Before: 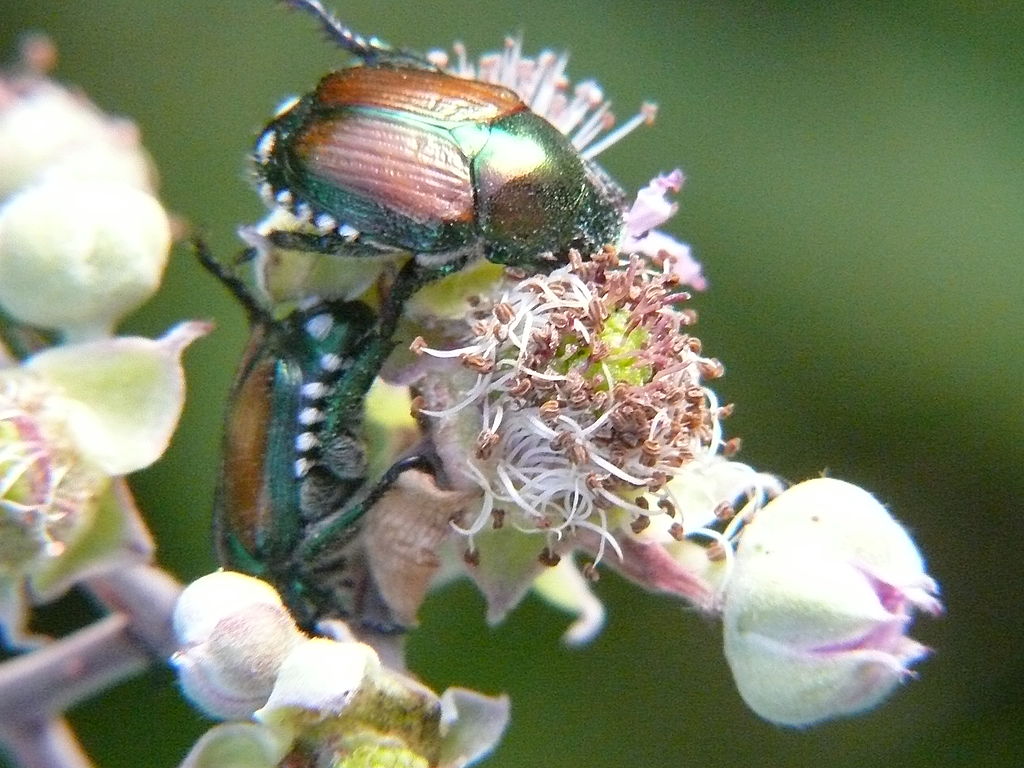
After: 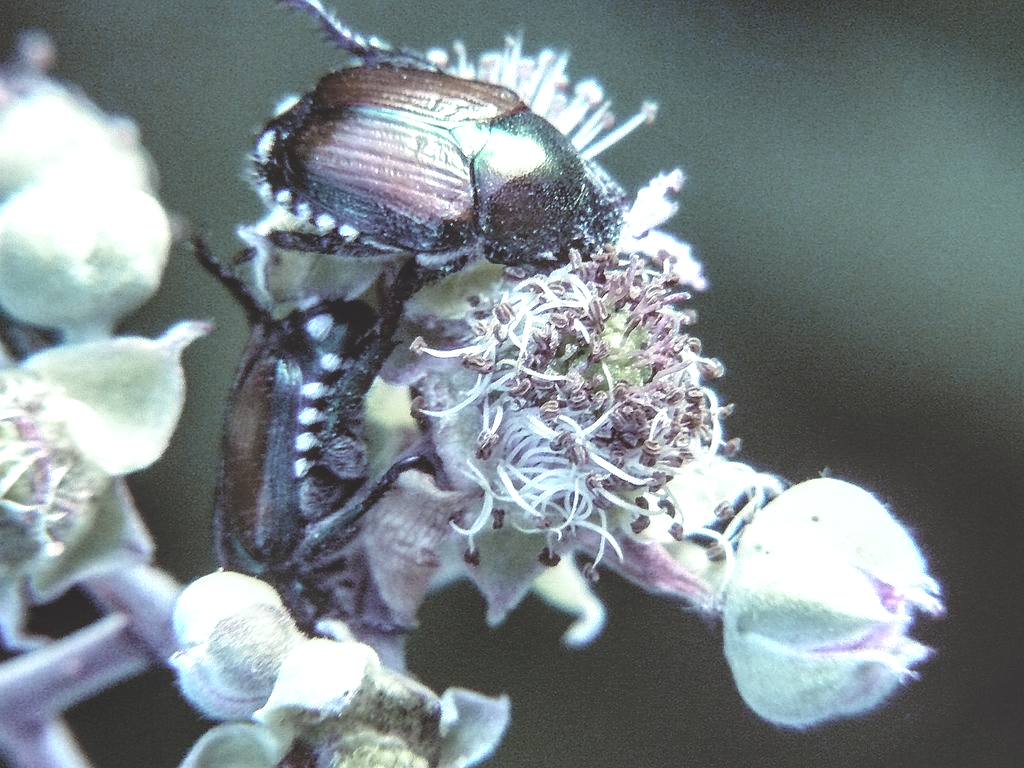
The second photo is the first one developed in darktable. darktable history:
local contrast: highlights 61%, detail 143%, midtone range 0.428
color balance: lift [1, 1.015, 1.004, 0.985], gamma [1, 0.958, 0.971, 1.042], gain [1, 0.956, 0.977, 1.044]
rgb curve: curves: ch0 [(0, 0.186) (0.314, 0.284) (0.576, 0.466) (0.805, 0.691) (0.936, 0.886)]; ch1 [(0, 0.186) (0.314, 0.284) (0.581, 0.534) (0.771, 0.746) (0.936, 0.958)]; ch2 [(0, 0.216) (0.275, 0.39) (1, 1)], mode RGB, independent channels, compensate middle gray true, preserve colors none
white balance: red 1.011, blue 0.982
shadows and highlights: shadows 20.91, highlights -35.45, soften with gaussian
color zones: curves: ch0 [(0, 0.613) (0.01, 0.613) (0.245, 0.448) (0.498, 0.529) (0.642, 0.665) (0.879, 0.777) (0.99, 0.613)]; ch1 [(0, 0.272) (0.219, 0.127) (0.724, 0.346)]
